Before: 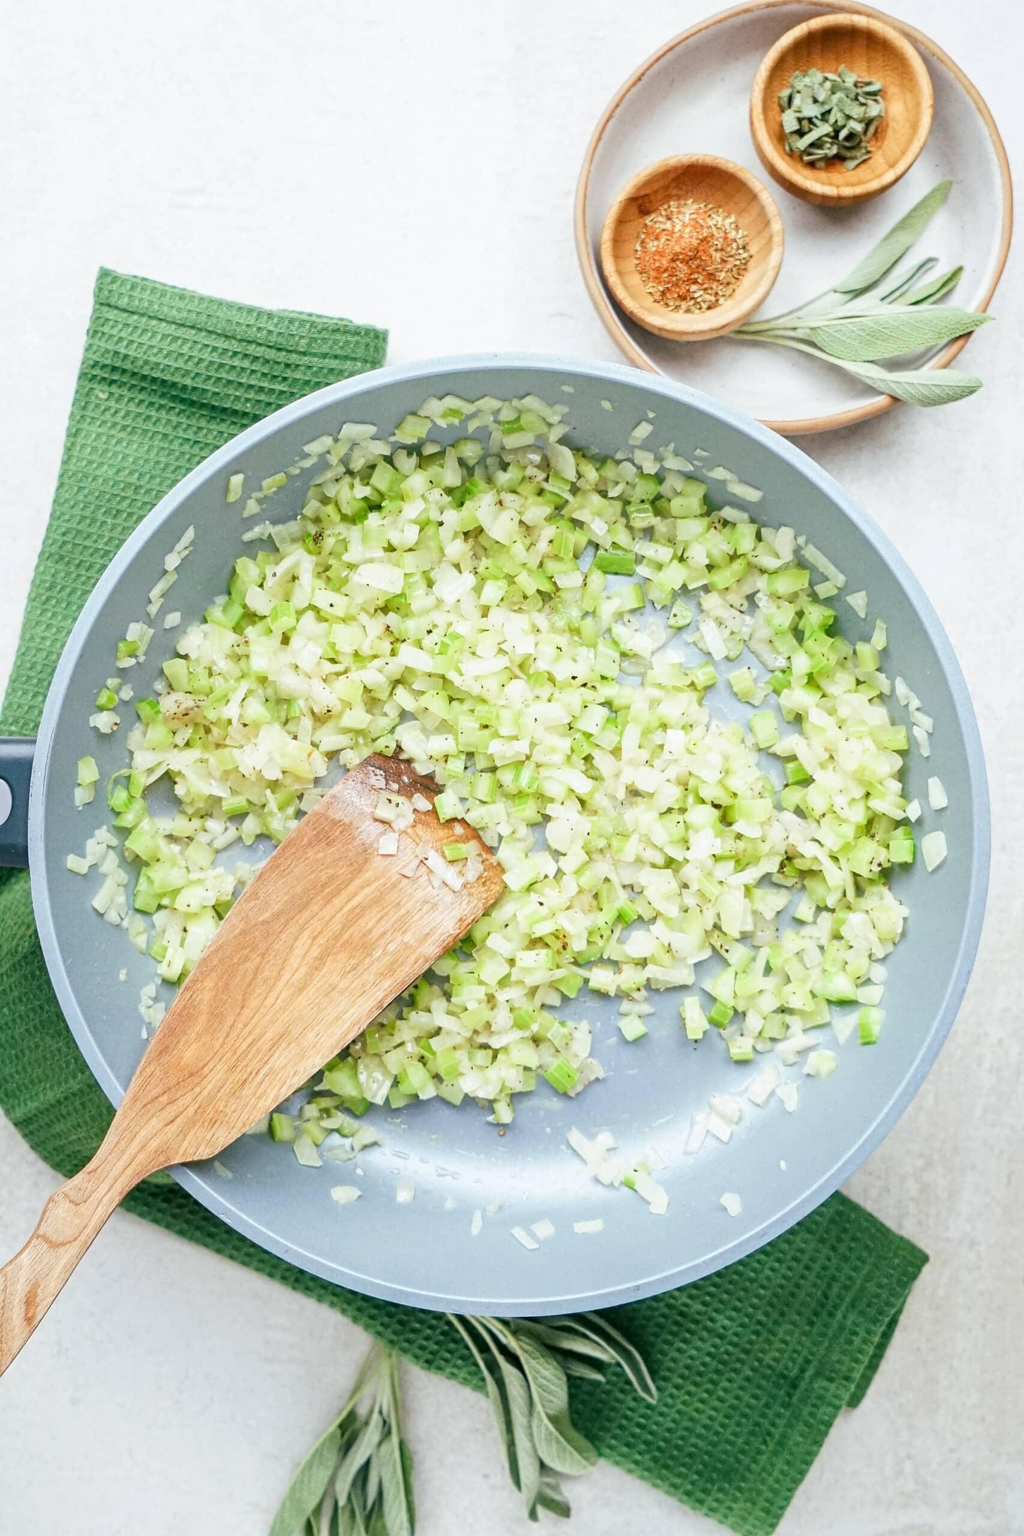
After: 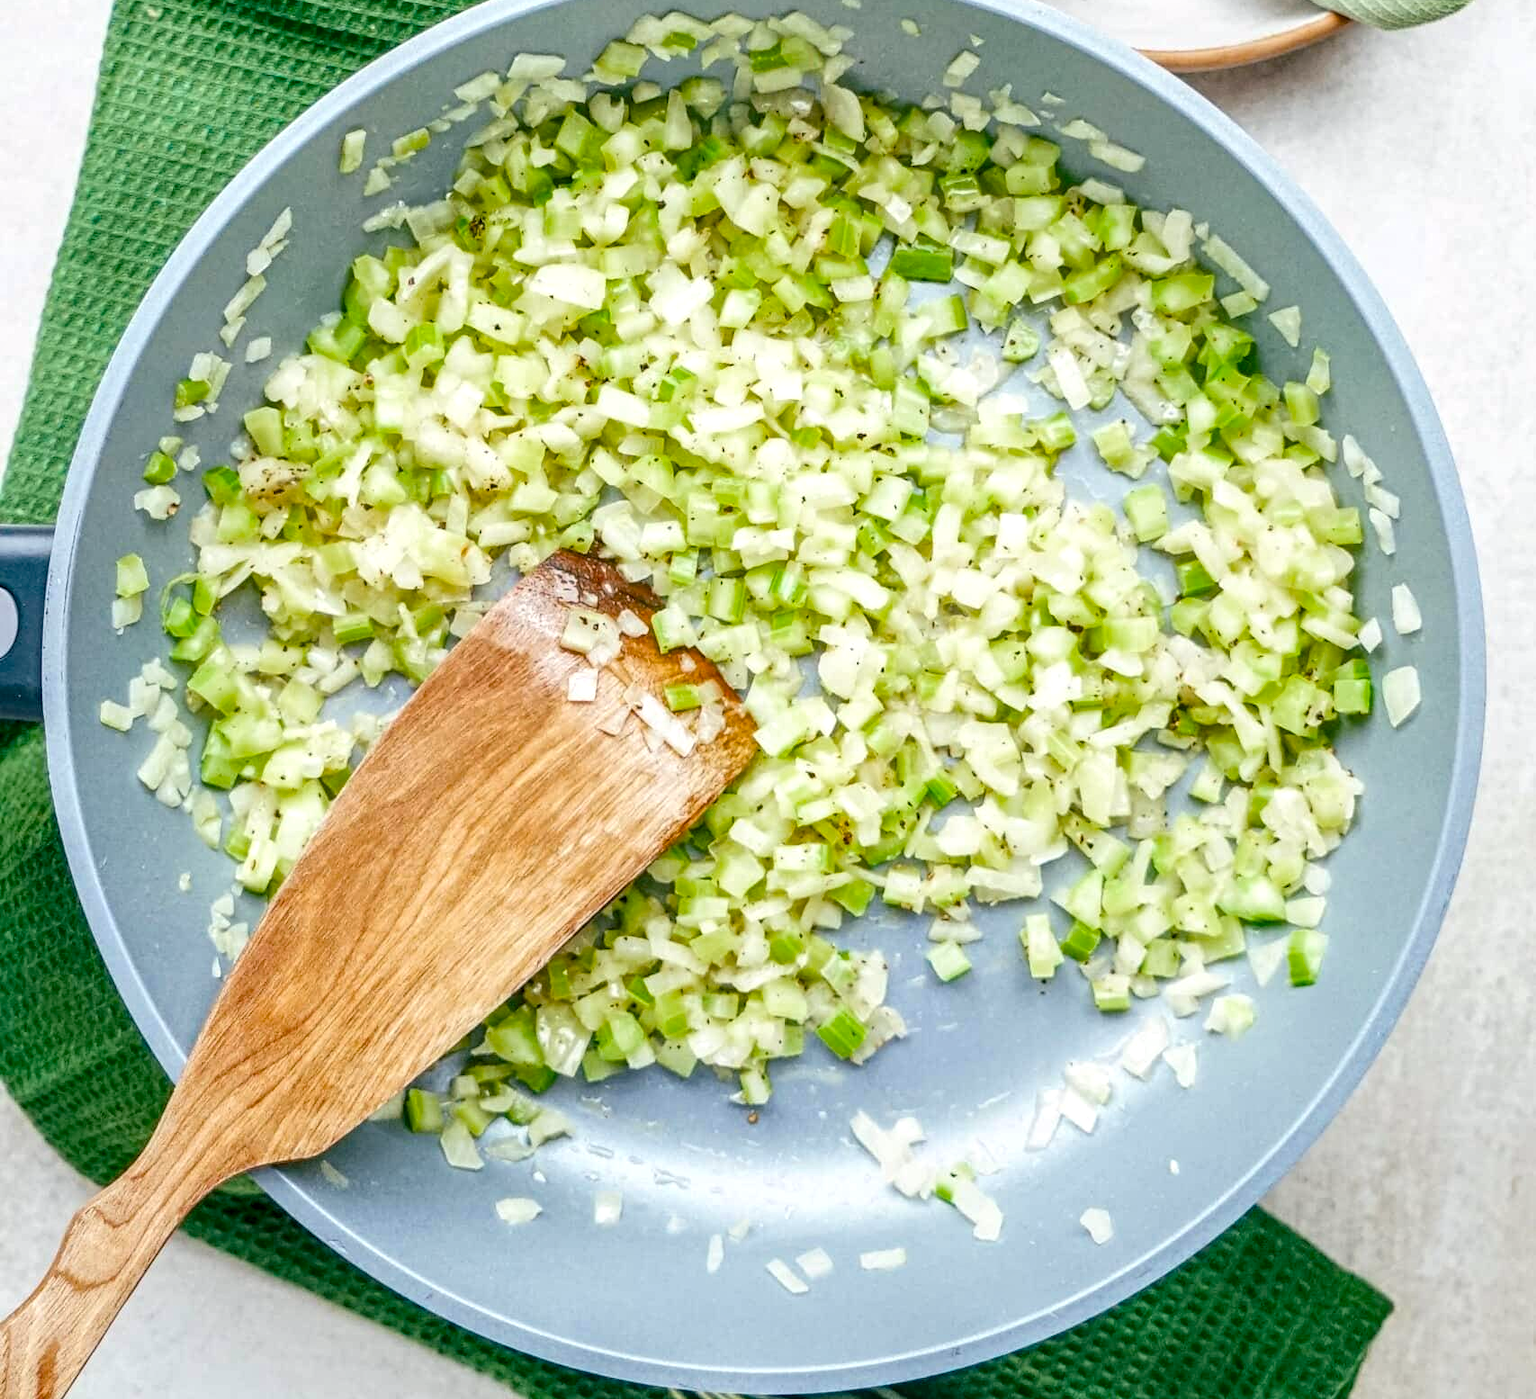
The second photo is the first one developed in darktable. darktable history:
local contrast: highlights 61%, detail 143%, midtone range 0.422
crop and rotate: top 25.204%, bottom 14.038%
color balance rgb: shadows lift › chroma 1.001%, shadows lift › hue 216.79°, highlights gain › luminance 0.804%, highlights gain › chroma 0.318%, highlights gain › hue 41.68°, linear chroma grading › global chroma 0.736%, perceptual saturation grading › global saturation 19.466%, global vibrance 16.104%, saturation formula JzAzBz (2021)
exposure: compensate highlight preservation false
